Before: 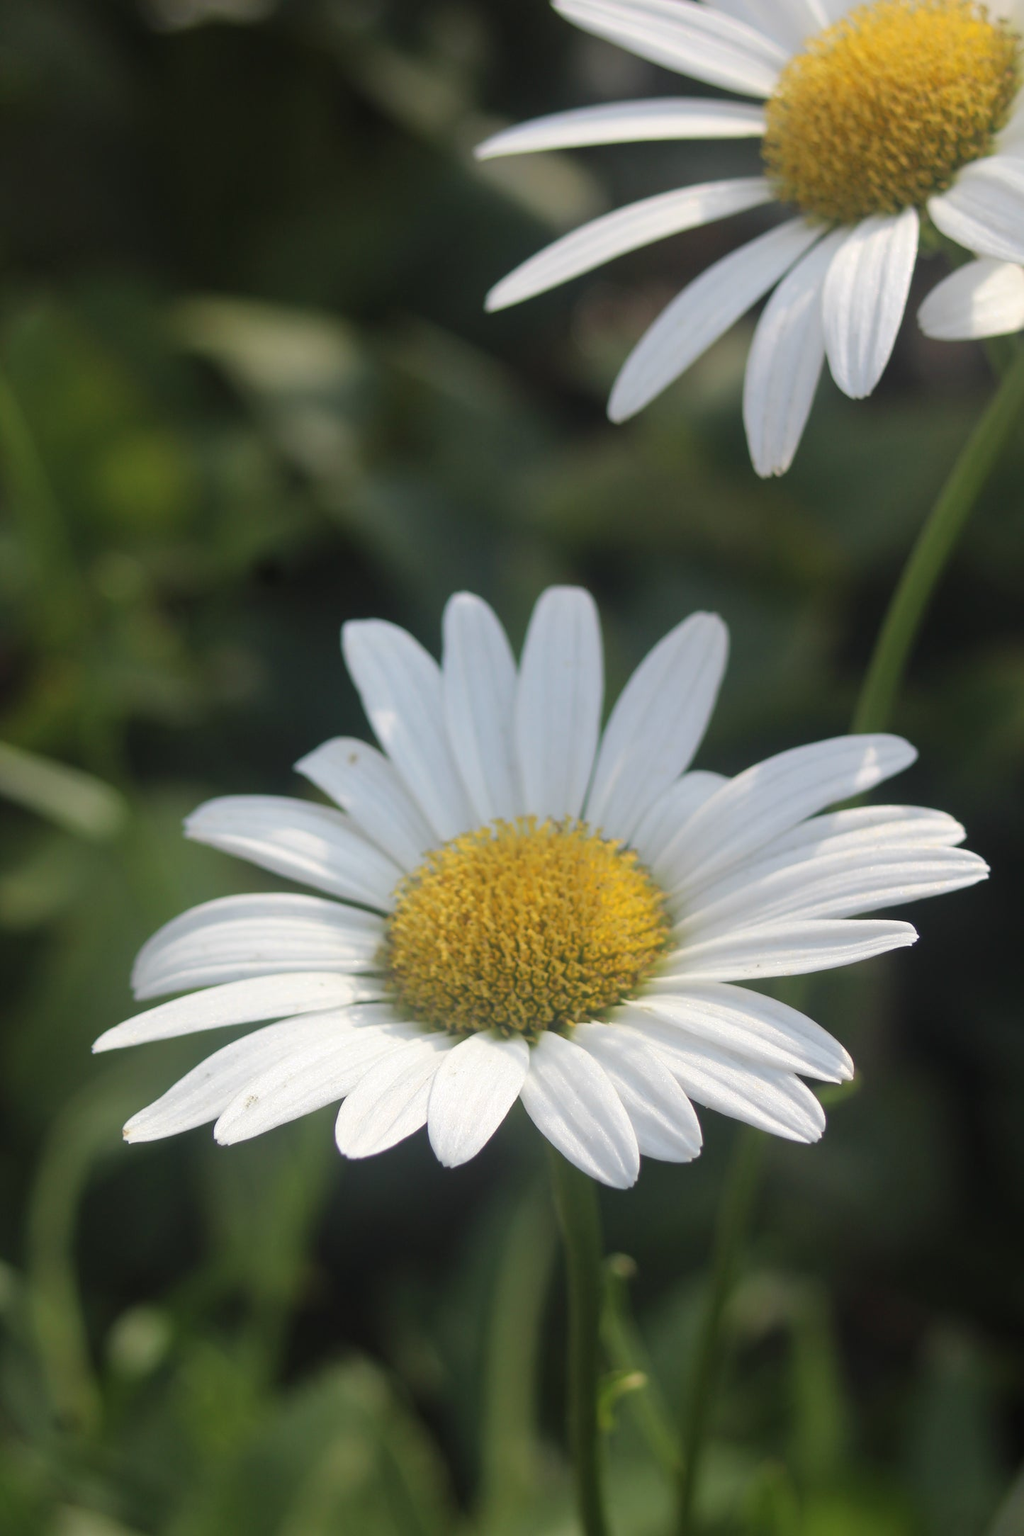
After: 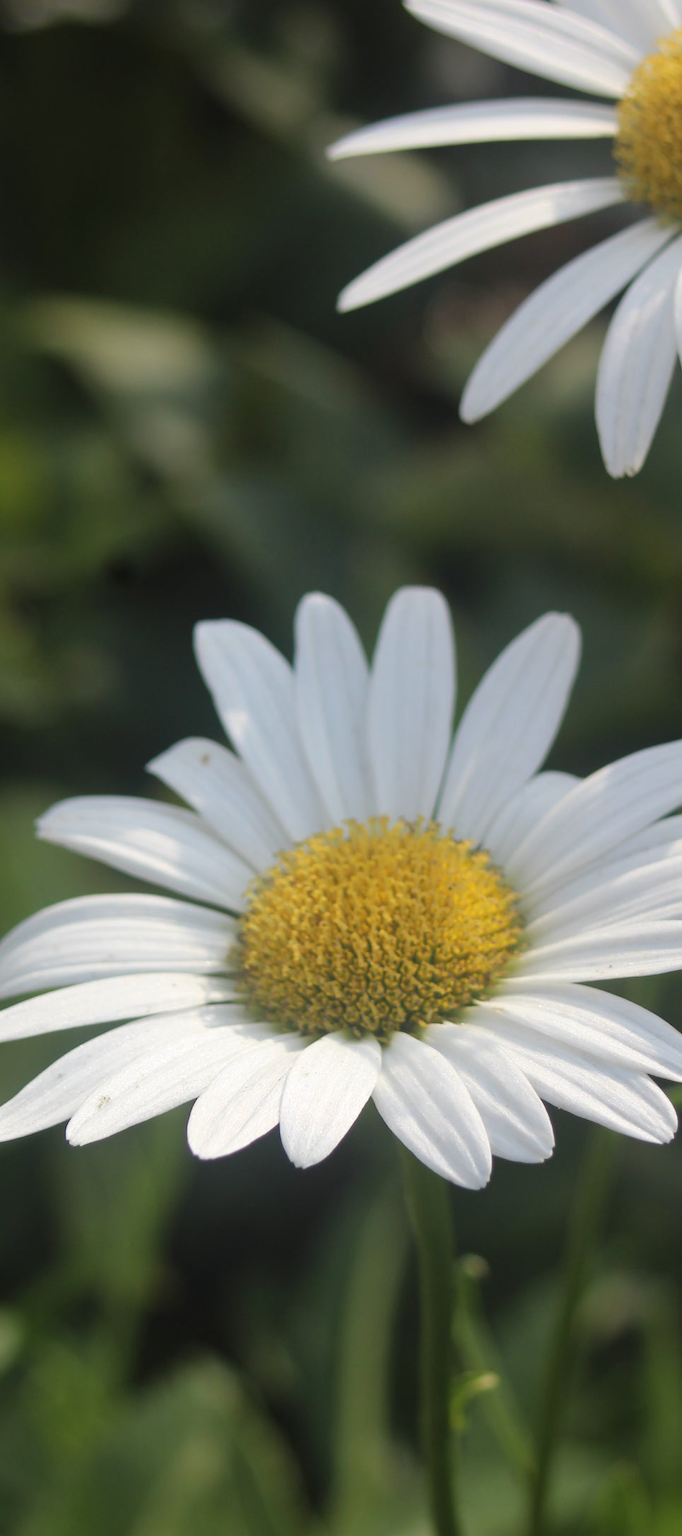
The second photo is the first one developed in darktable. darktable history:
crop and rotate: left 14.498%, right 18.802%
